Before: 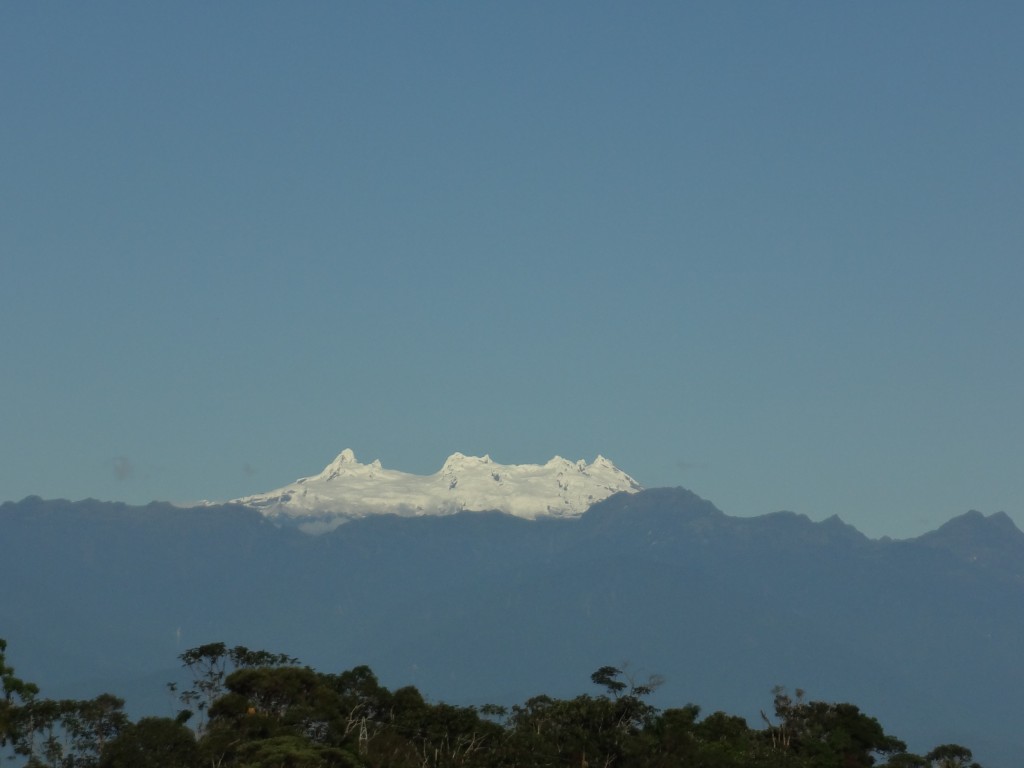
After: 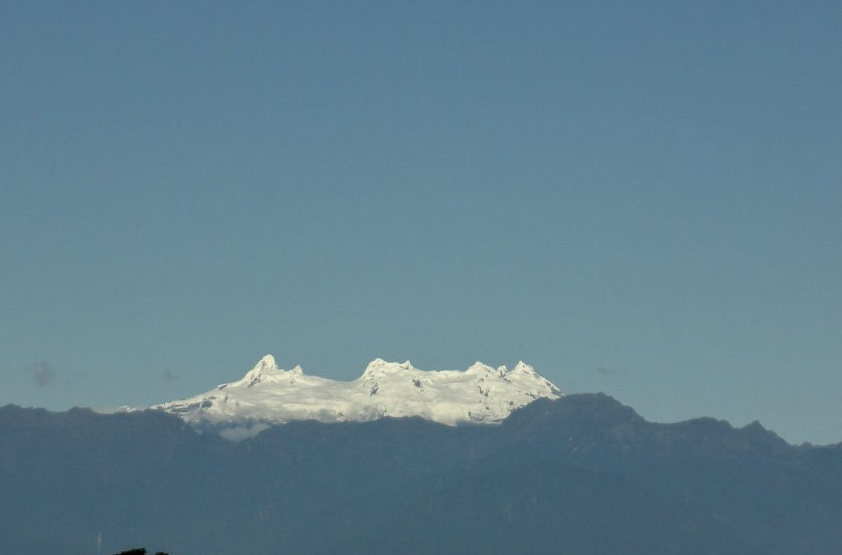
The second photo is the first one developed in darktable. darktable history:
local contrast: highlights 21%, detail 150%
crop: left 7.779%, top 12.314%, right 9.974%, bottom 15.397%
